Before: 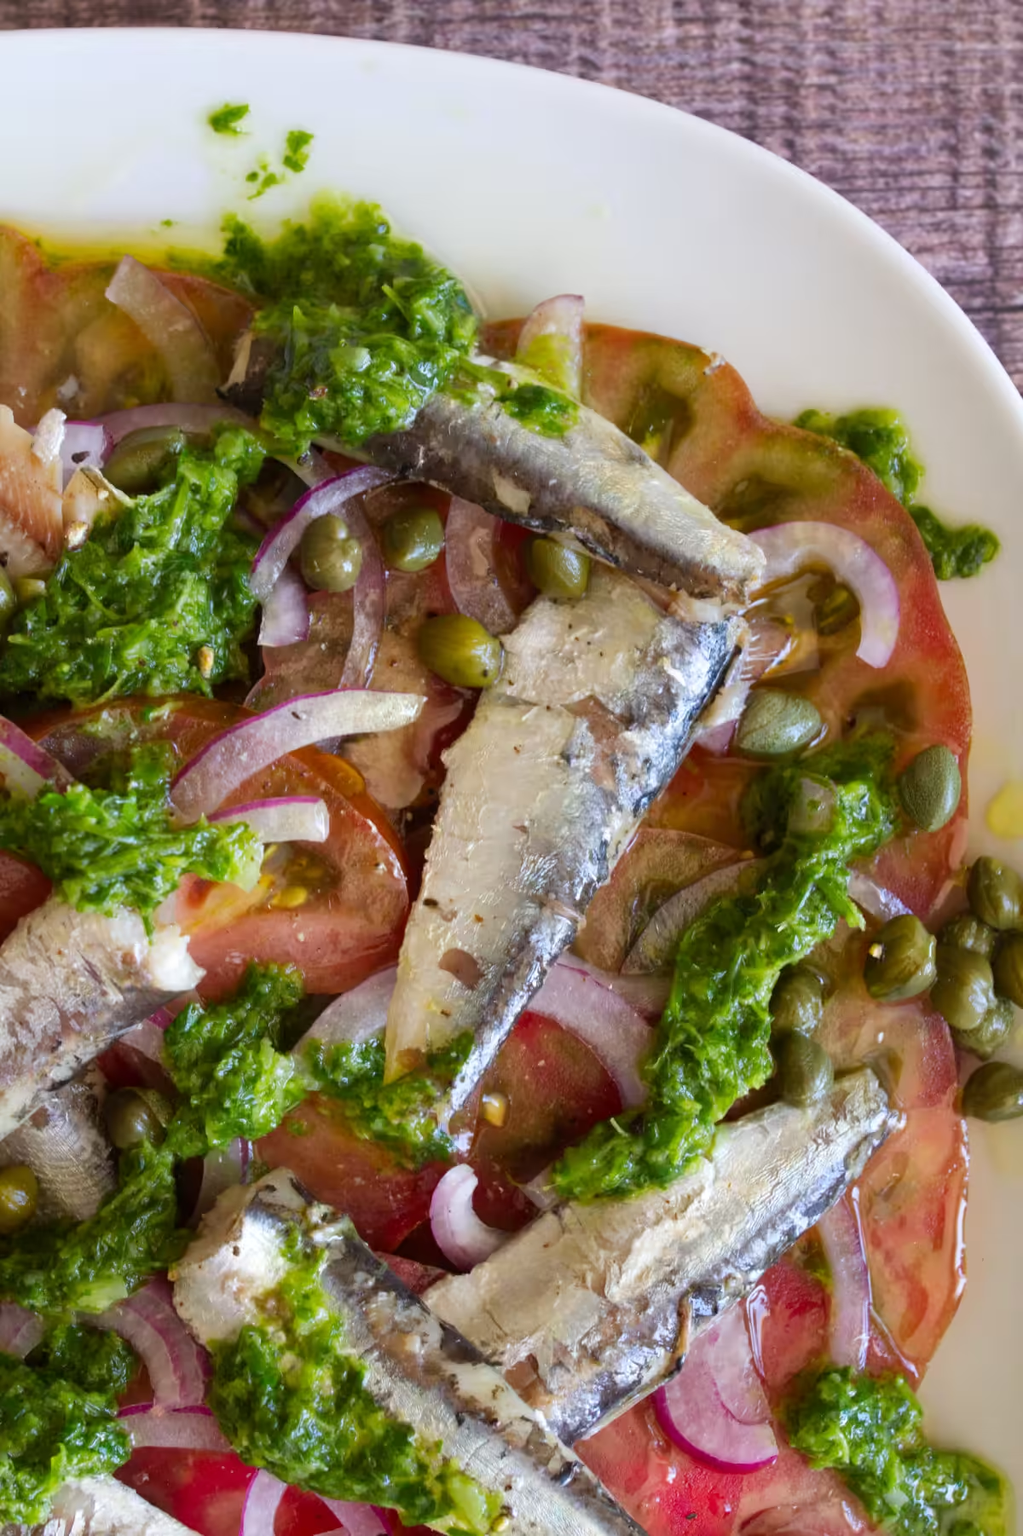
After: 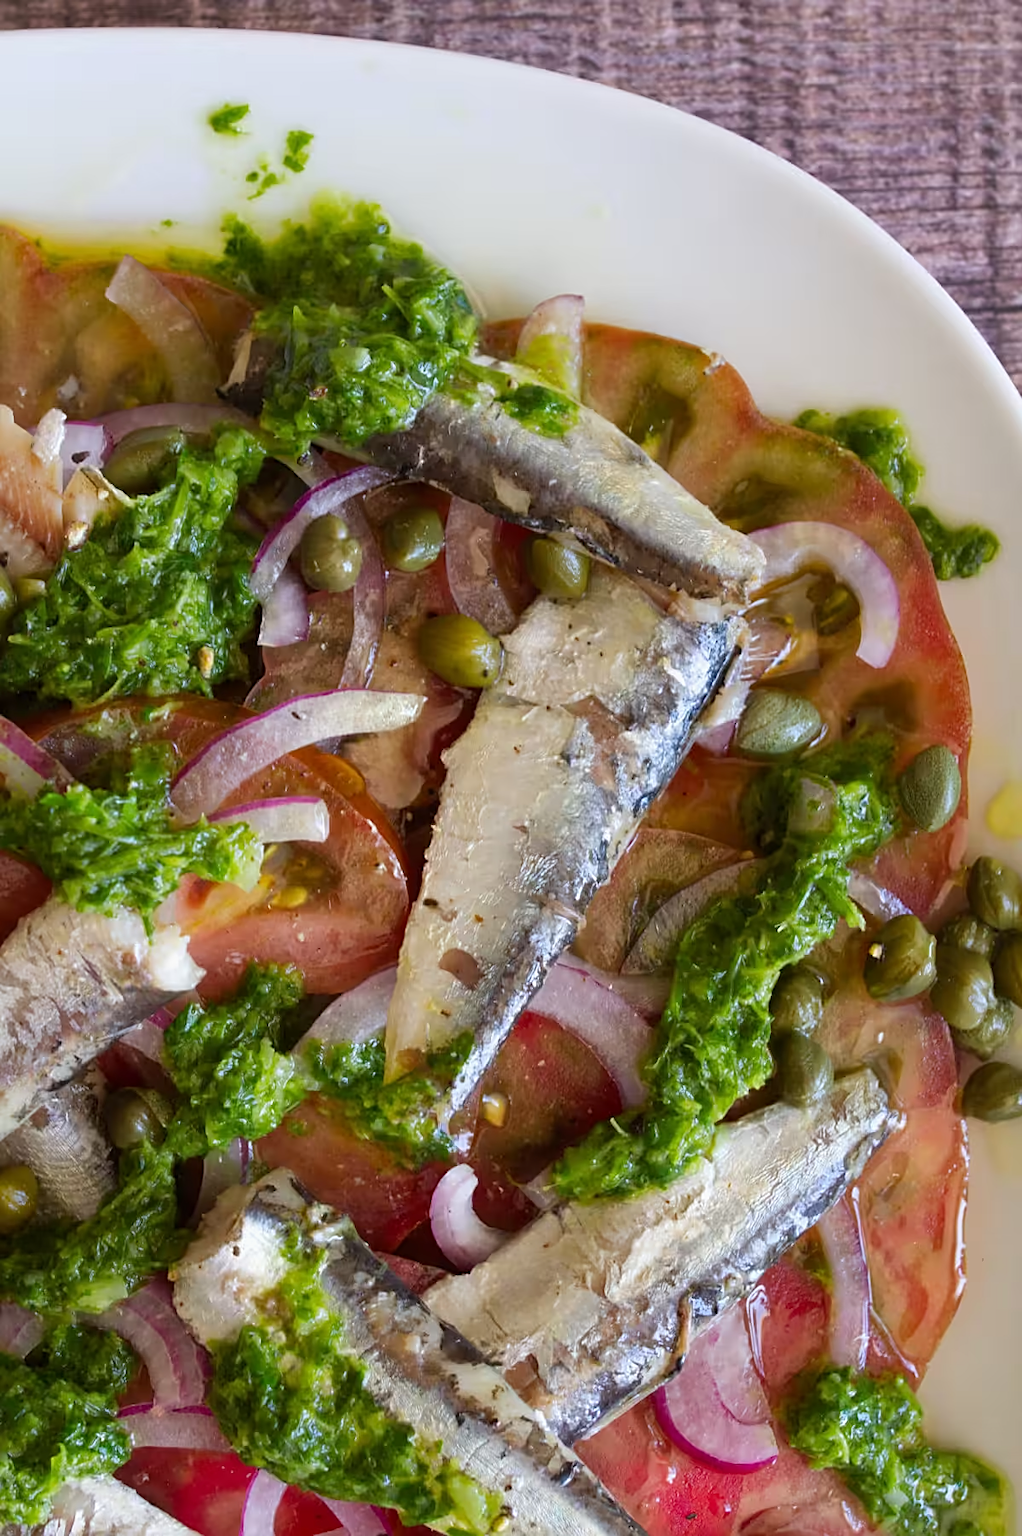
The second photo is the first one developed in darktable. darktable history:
exposure: exposure -0.064 EV, compensate highlight preservation false
sharpen: on, module defaults
